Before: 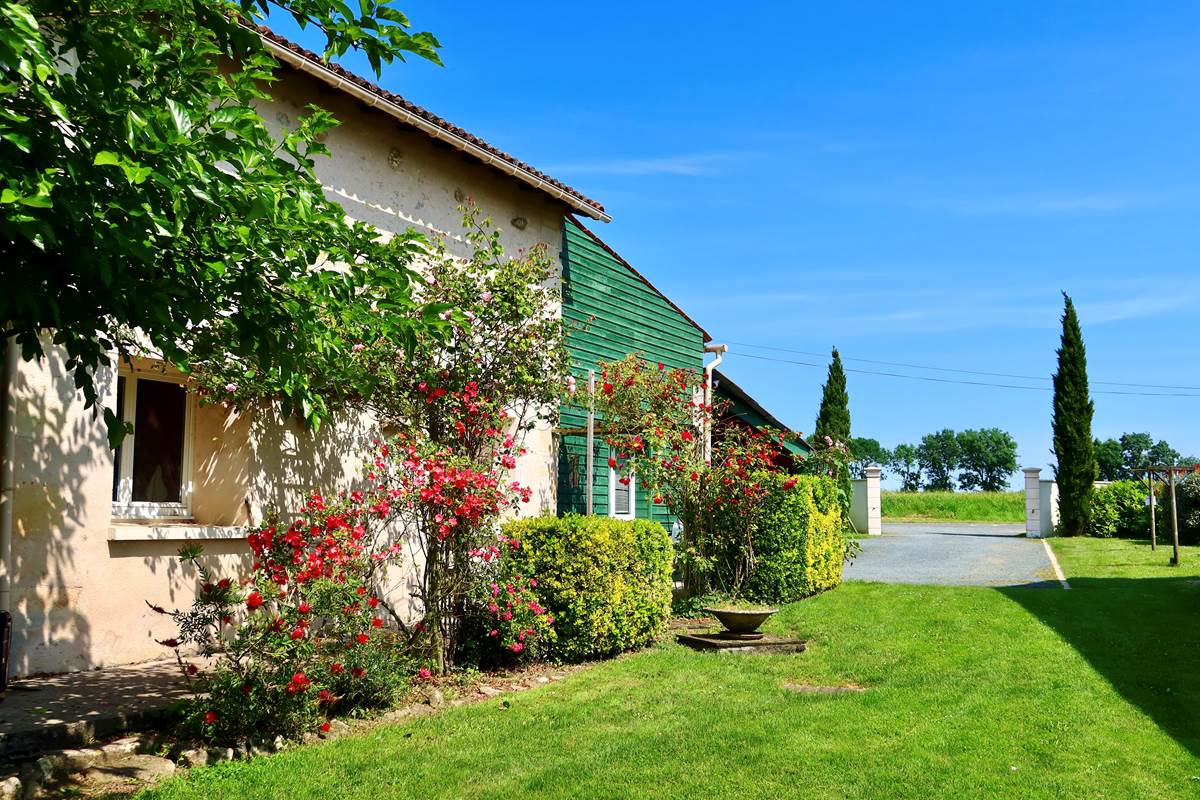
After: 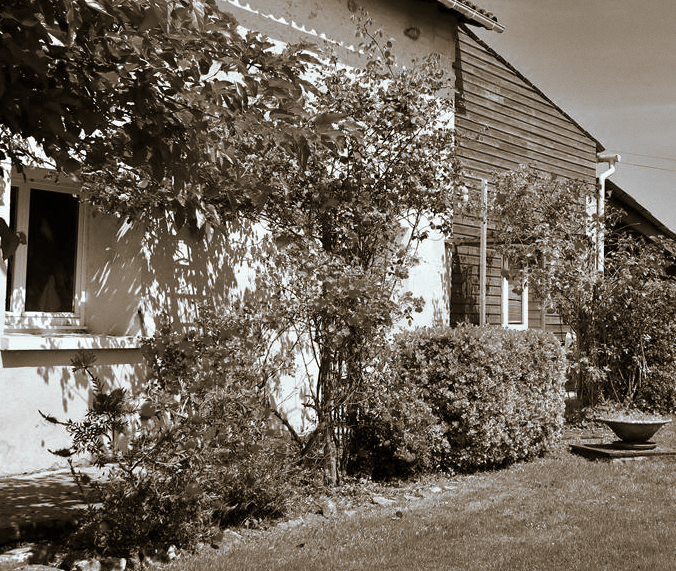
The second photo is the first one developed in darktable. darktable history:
monochrome: a 0, b 0, size 0.5, highlights 0.57
crop: left 8.966%, top 23.852%, right 34.699%, bottom 4.703%
base curve: curves: ch0 [(0, 0) (0.303, 0.277) (1, 1)]
tone equalizer: on, module defaults
grain: coarseness 0.09 ISO, strength 10%
split-toning: shadows › hue 37.98°, highlights › hue 185.58°, balance -55.261
shadows and highlights: shadows -70, highlights 35, soften with gaussian
